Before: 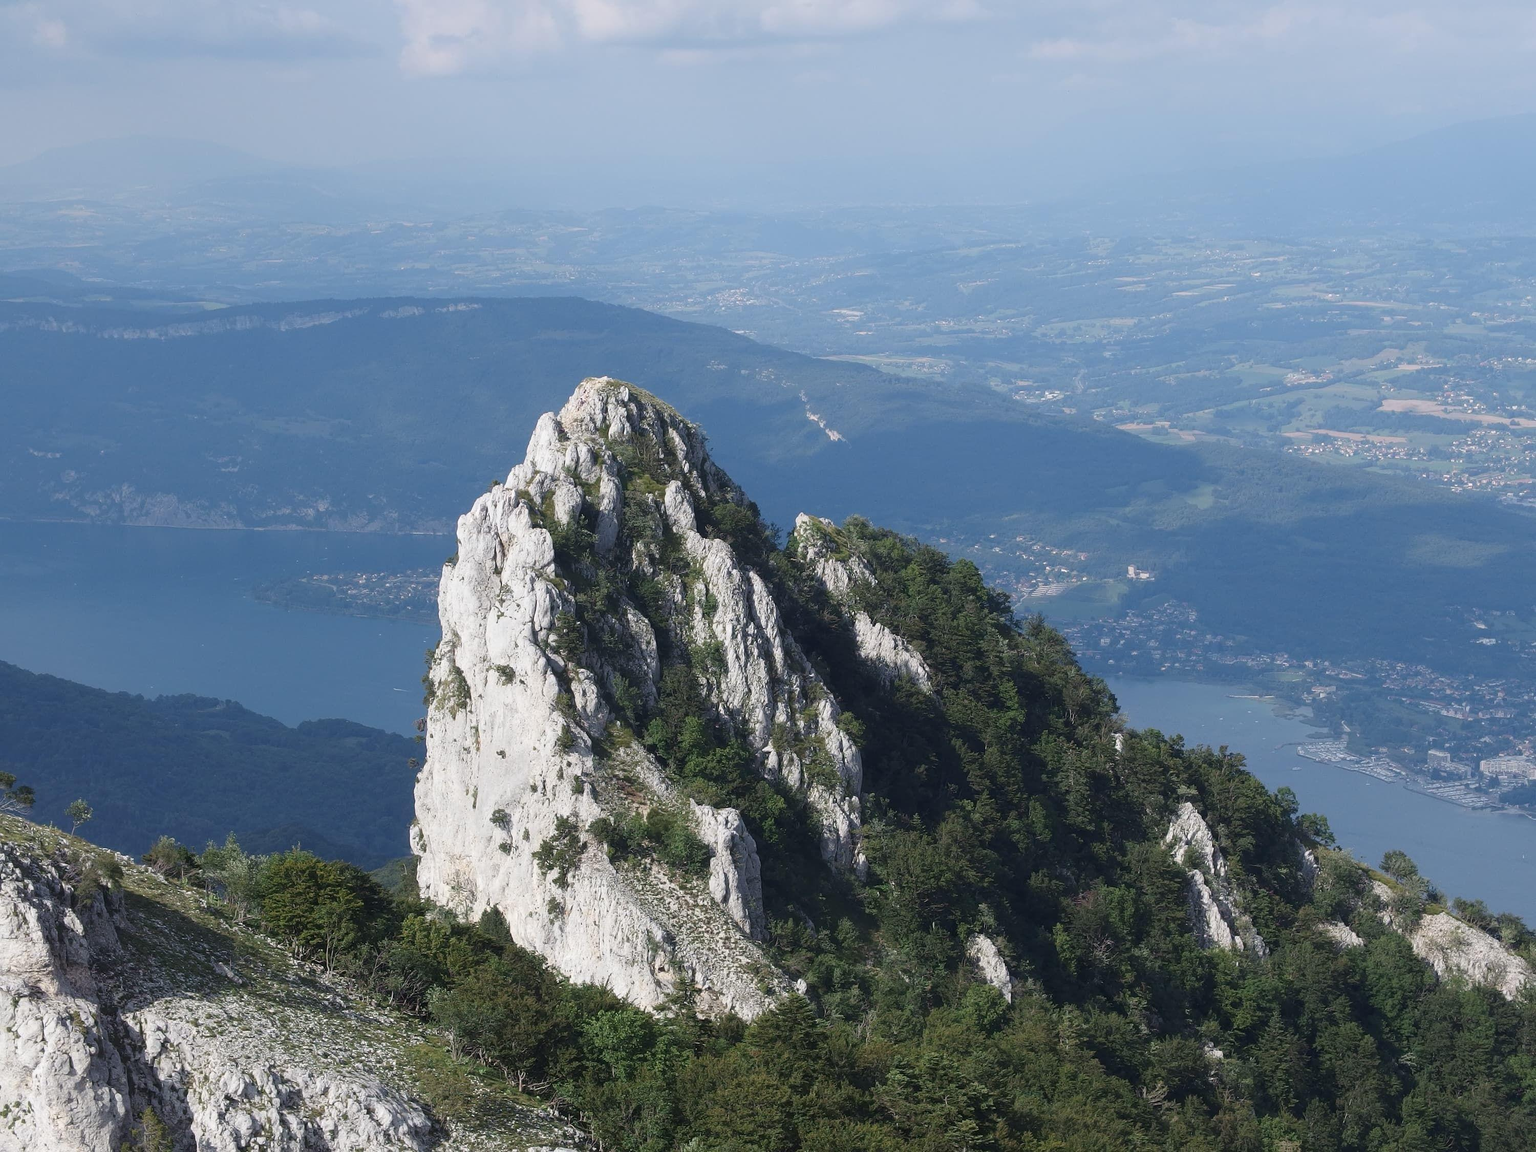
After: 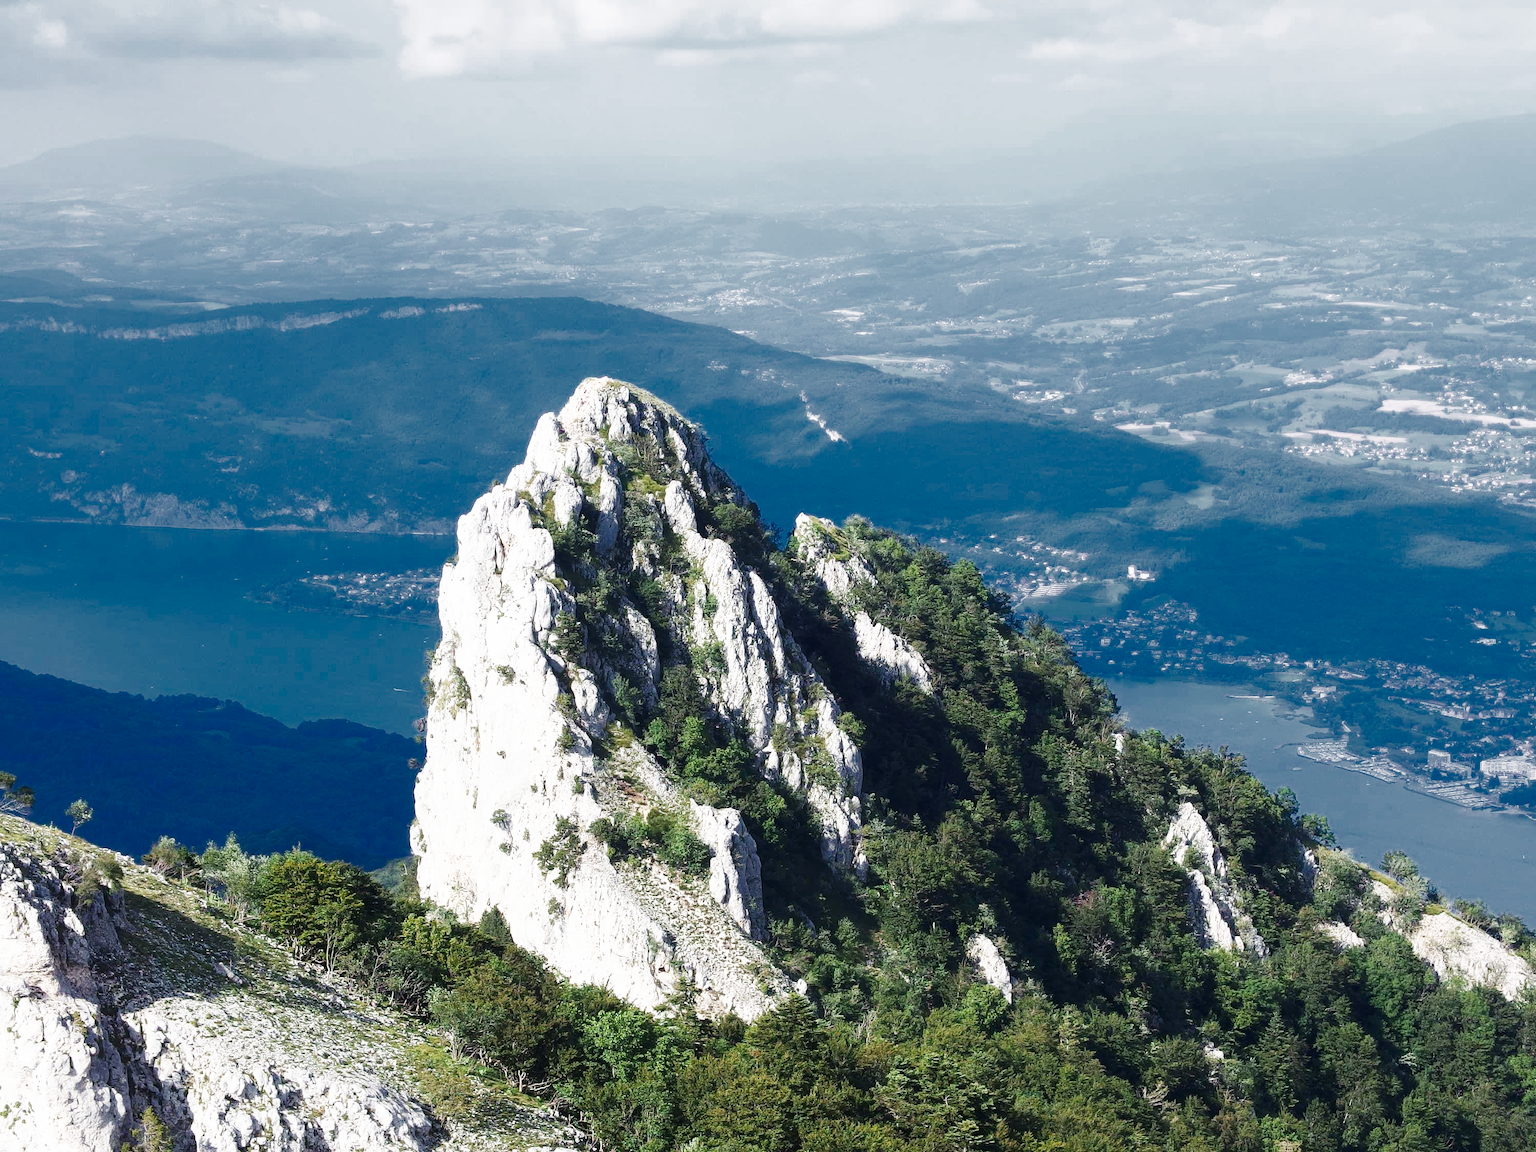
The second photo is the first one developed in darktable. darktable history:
color zones: curves: ch0 [(0, 0.497) (0.143, 0.5) (0.286, 0.5) (0.429, 0.483) (0.571, 0.116) (0.714, -0.006) (0.857, 0.28) (1, 0.497)]
base curve: curves: ch0 [(0, 0) (0.007, 0.004) (0.027, 0.03) (0.046, 0.07) (0.207, 0.54) (0.442, 0.872) (0.673, 0.972) (1, 1)], preserve colors none
